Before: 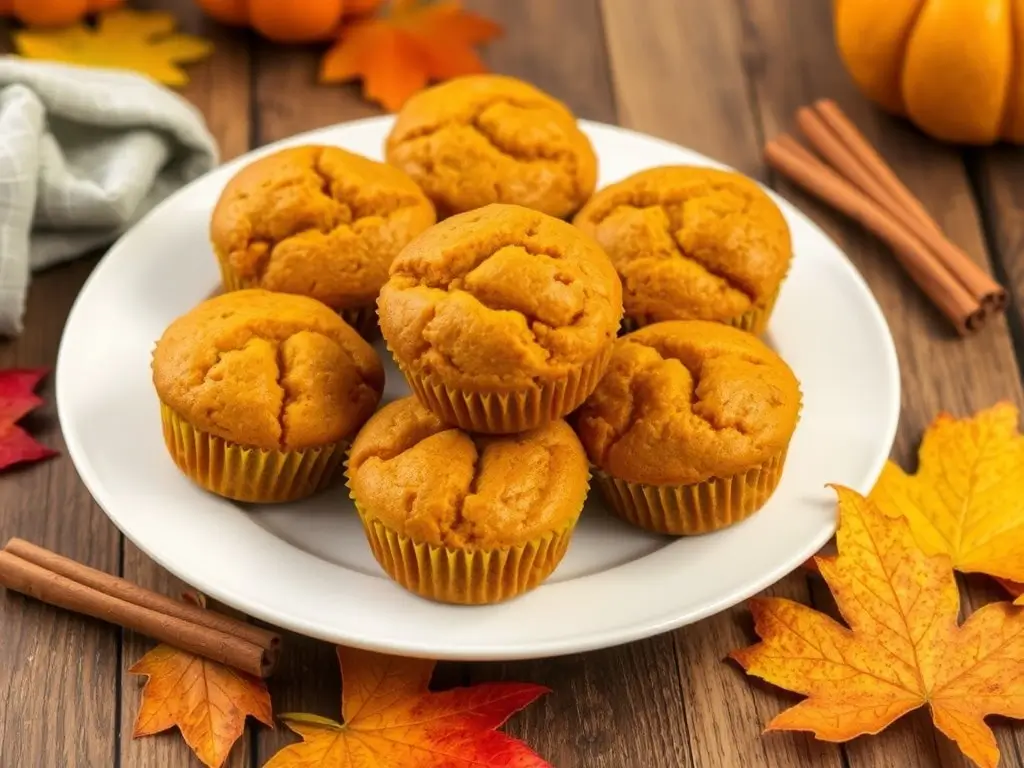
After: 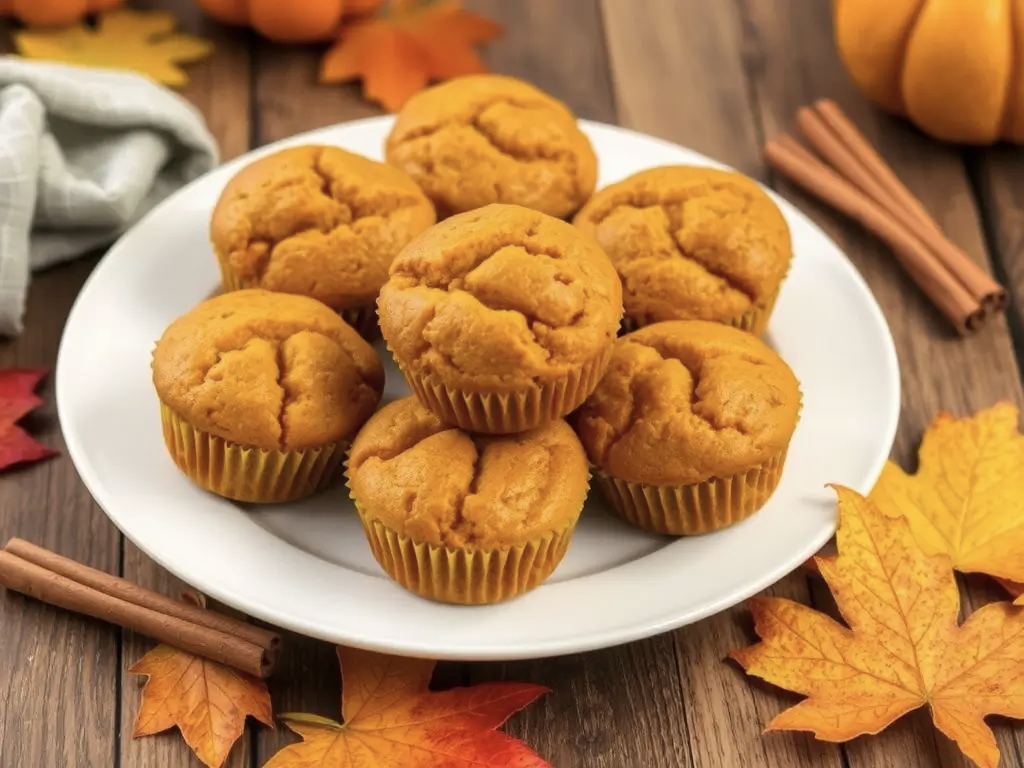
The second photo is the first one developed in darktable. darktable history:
contrast brightness saturation: saturation -0.178
